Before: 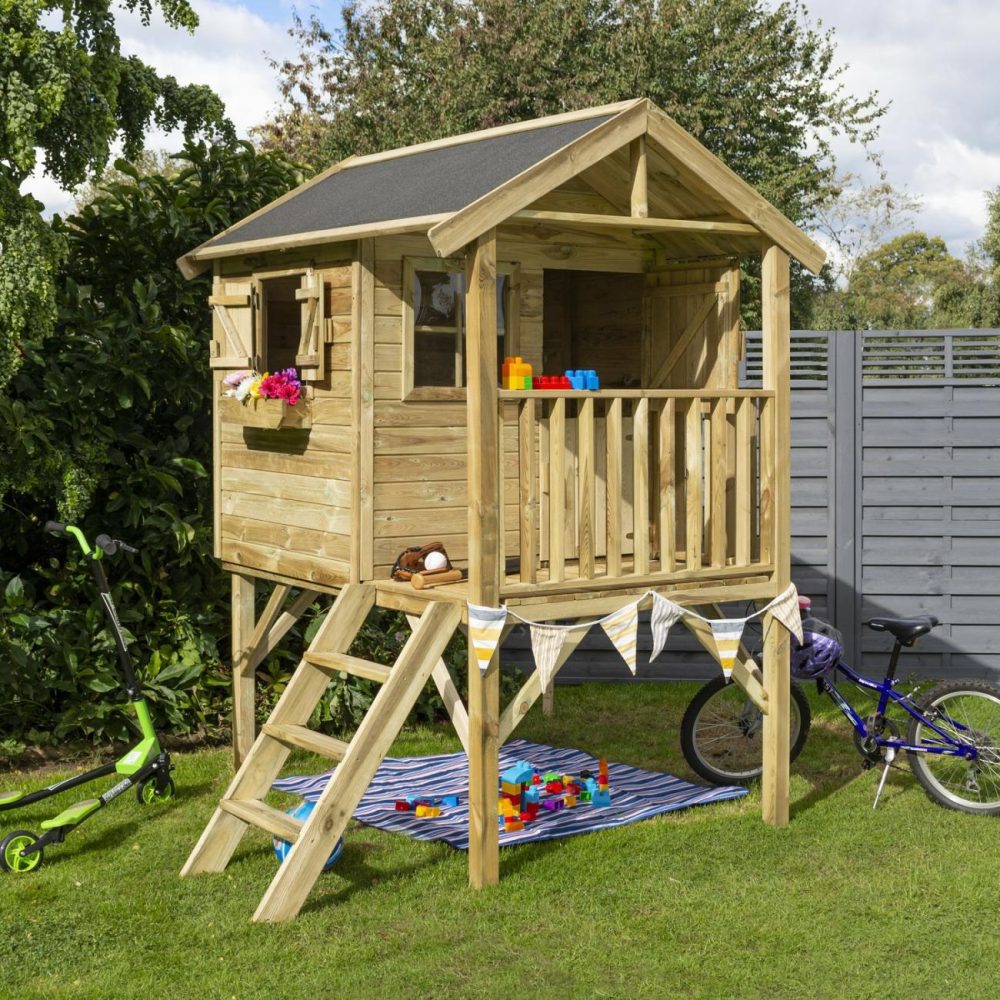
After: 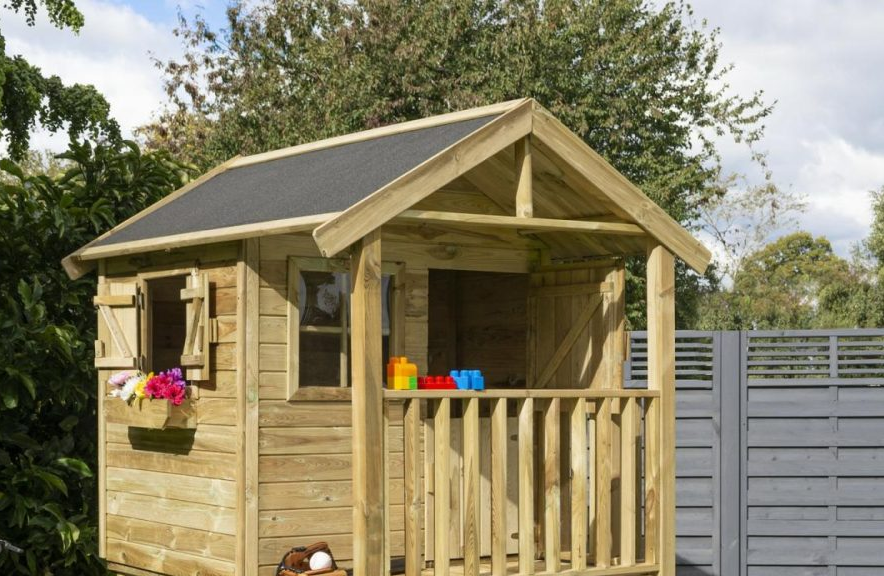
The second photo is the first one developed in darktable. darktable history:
crop and rotate: left 11.558%, bottom 42.368%
